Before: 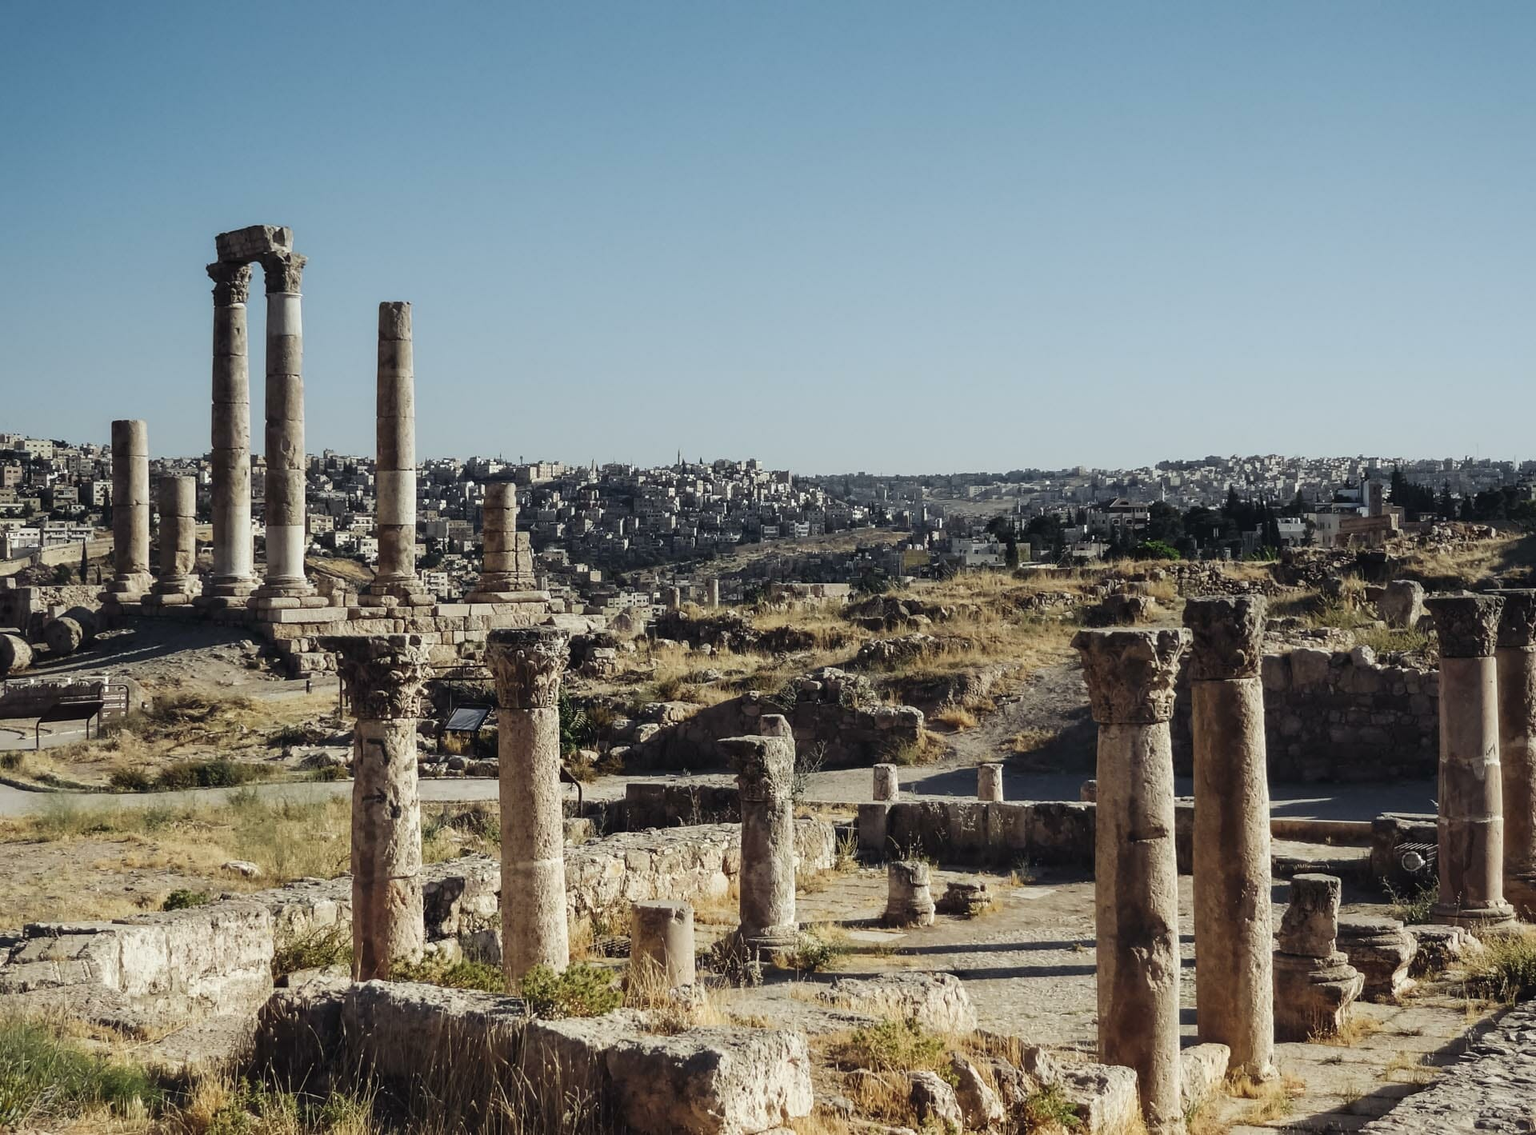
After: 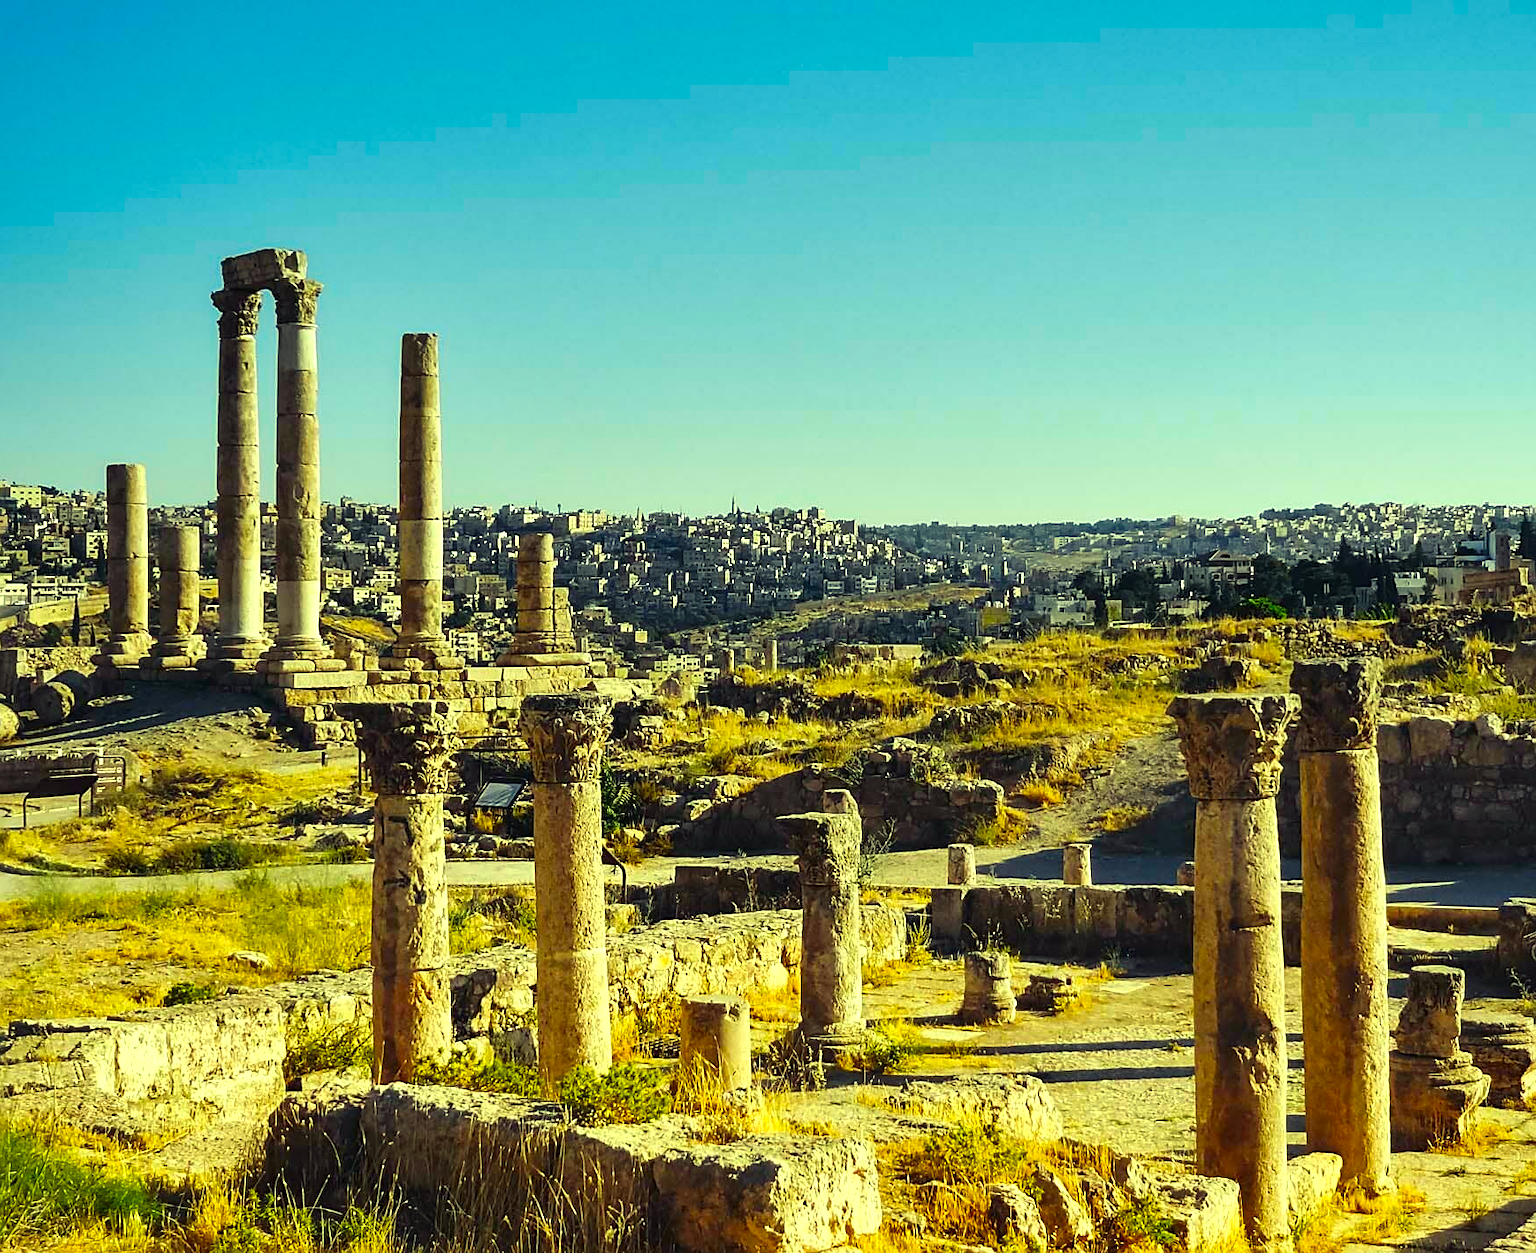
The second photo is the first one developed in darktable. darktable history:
shadows and highlights: soften with gaussian
tone equalizer: -8 EV -0.416 EV, -7 EV -0.367 EV, -6 EV -0.297 EV, -5 EV -0.219 EV, -3 EV 0.216 EV, -2 EV 0.309 EV, -1 EV 0.406 EV, +0 EV 0.394 EV
crop and rotate: left 1.008%, right 8.43%
exposure: exposure 0.202 EV, compensate highlight preservation false
color balance rgb: power › hue 312.42°, highlights gain › chroma 2.054%, highlights gain › hue 66.55°, perceptual saturation grading › global saturation 25.774%
sharpen: on, module defaults
color correction: highlights a* -11.1, highlights b* 9.92, saturation 1.71
